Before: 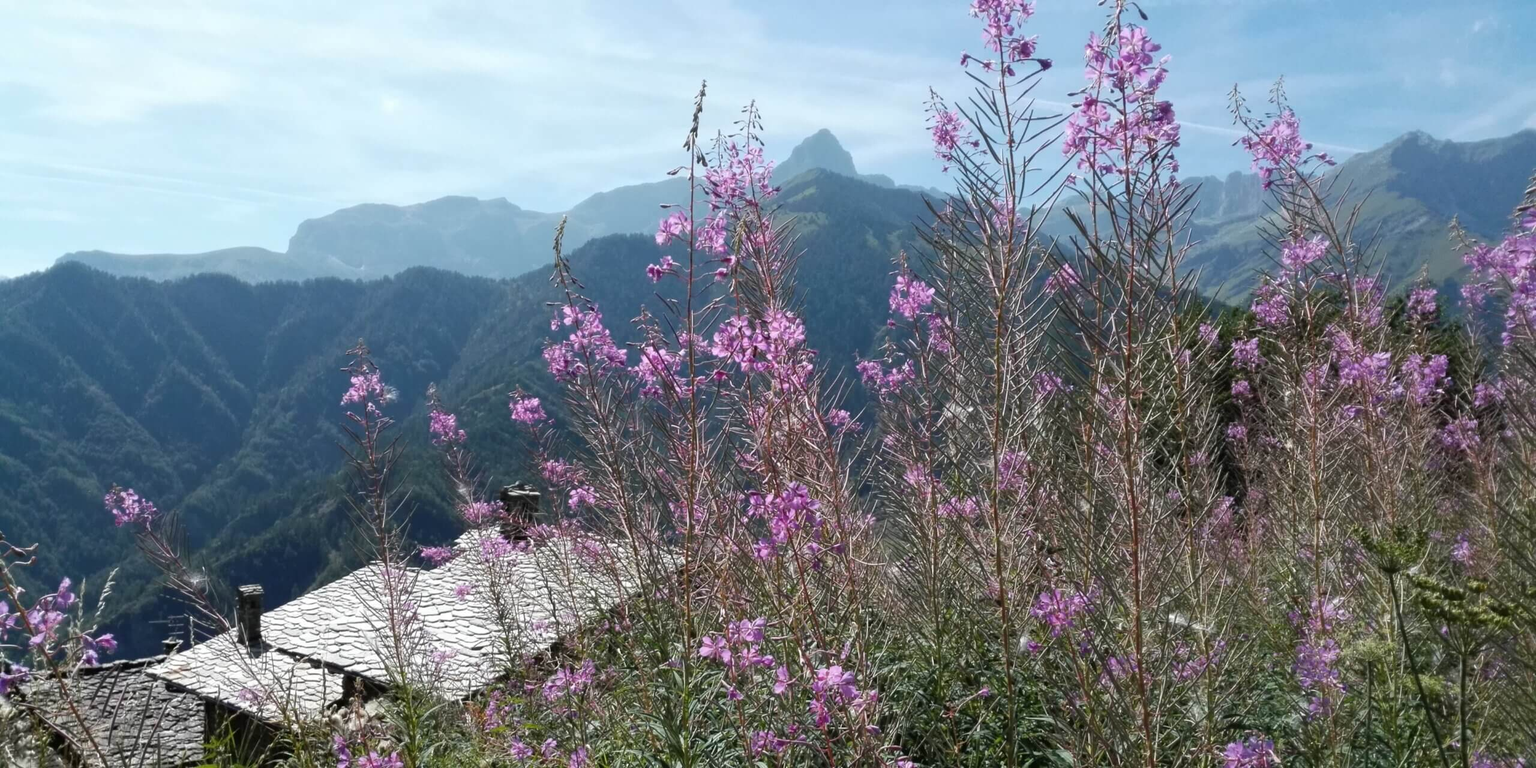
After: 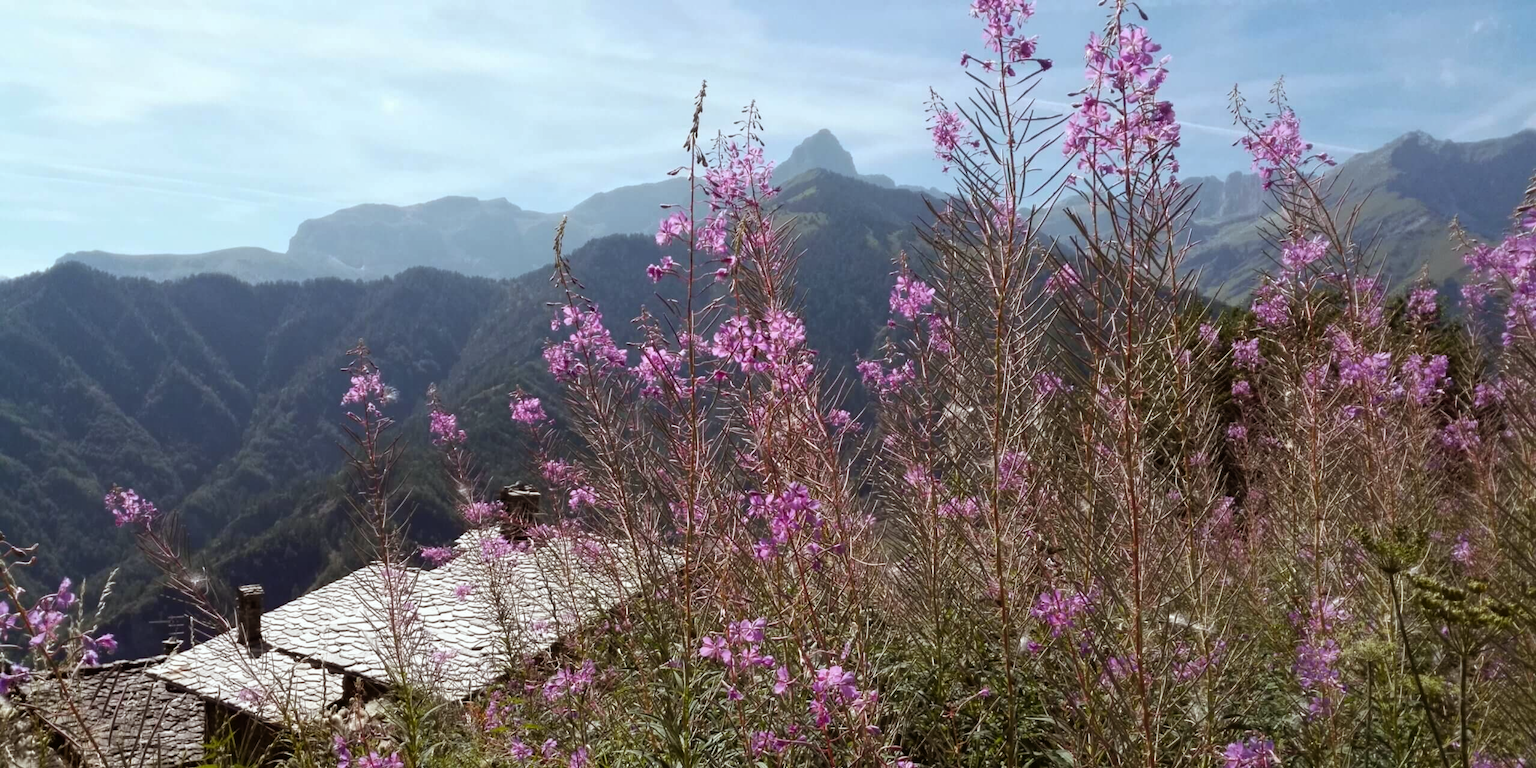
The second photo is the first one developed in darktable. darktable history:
rgb levels: mode RGB, independent channels, levels [[0, 0.5, 1], [0, 0.521, 1], [0, 0.536, 1]]
white balance: red 0.978, blue 0.999
